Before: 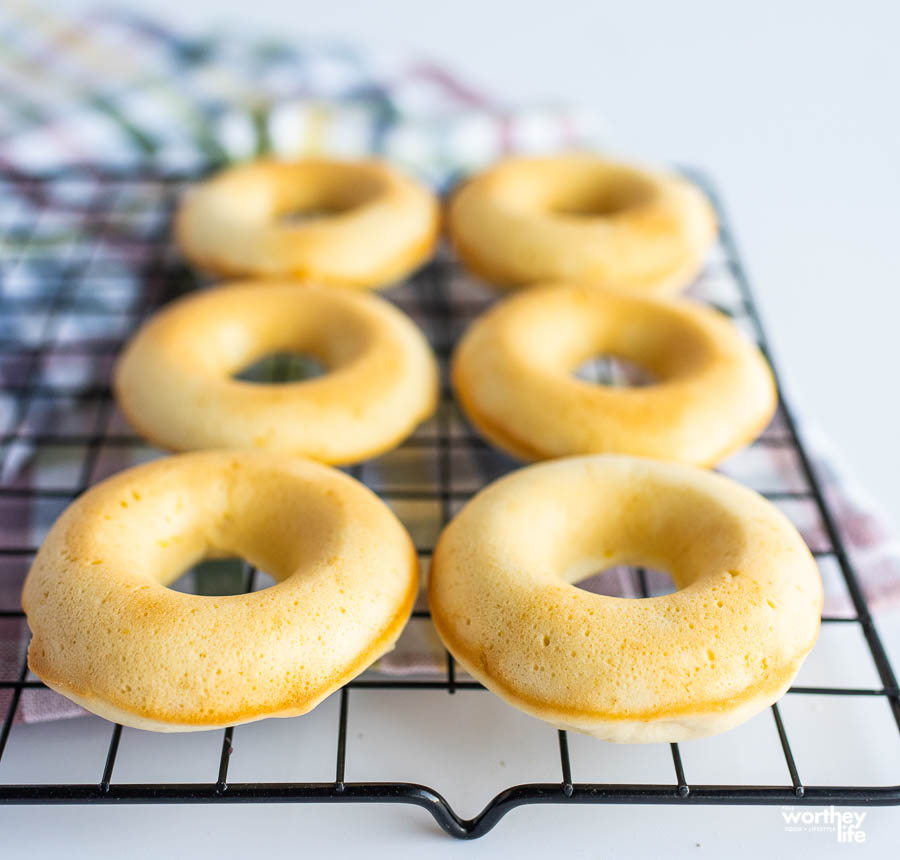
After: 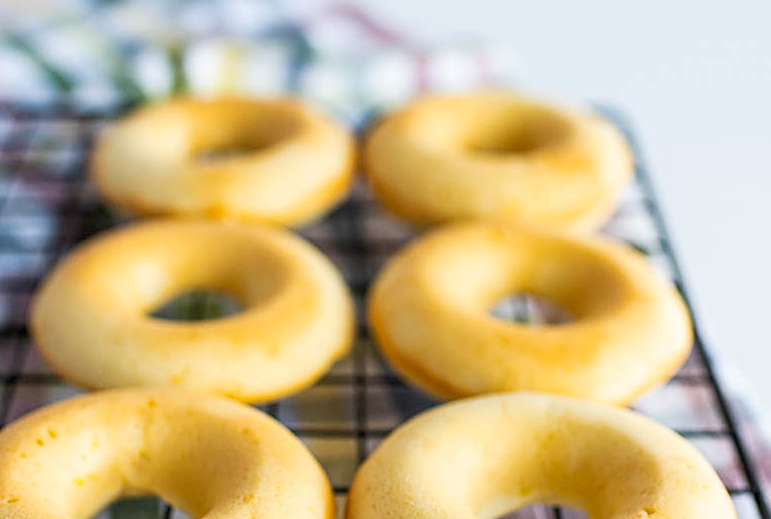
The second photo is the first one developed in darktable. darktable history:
haze removal: adaptive false
crop and rotate: left 9.345%, top 7.22%, right 4.982%, bottom 32.331%
sharpen: on, module defaults
